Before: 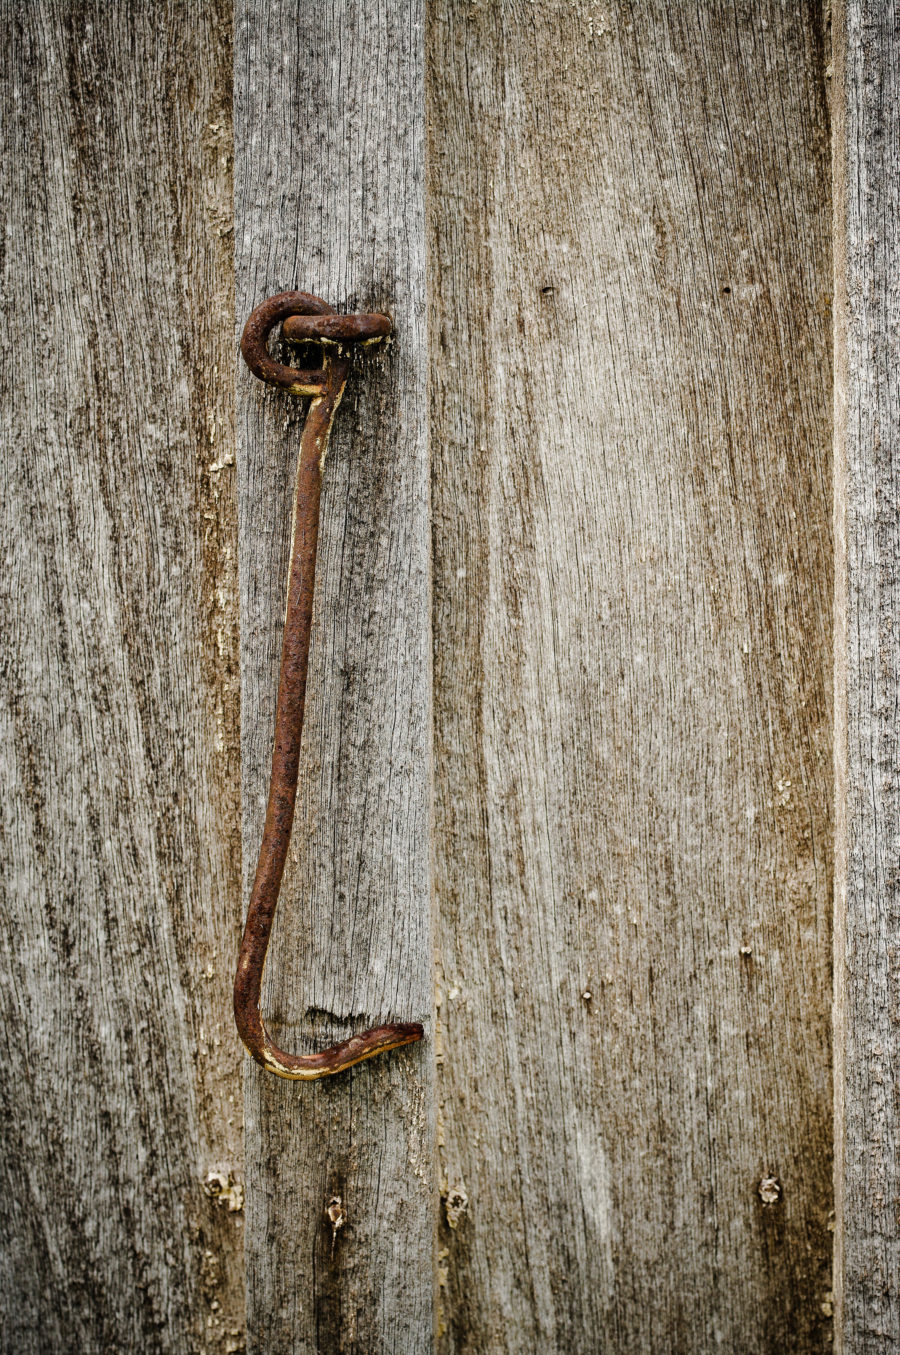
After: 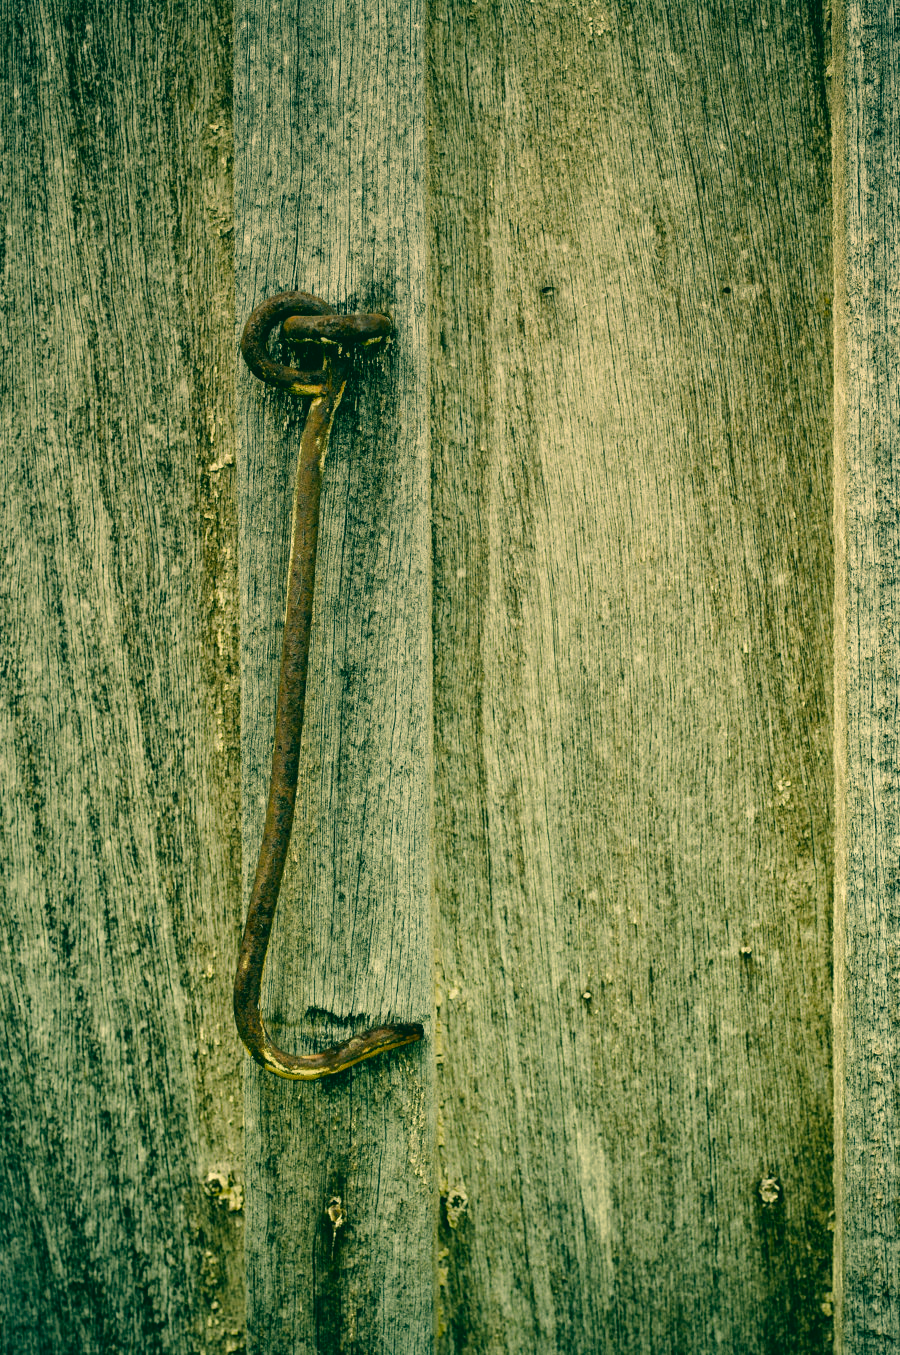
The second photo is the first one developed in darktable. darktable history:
color correction: highlights a* 1.83, highlights b* 34.02, shadows a* -36.68, shadows b* -5.48
graduated density: density 0.38 EV, hardness 21%, rotation -6.11°, saturation 32%
